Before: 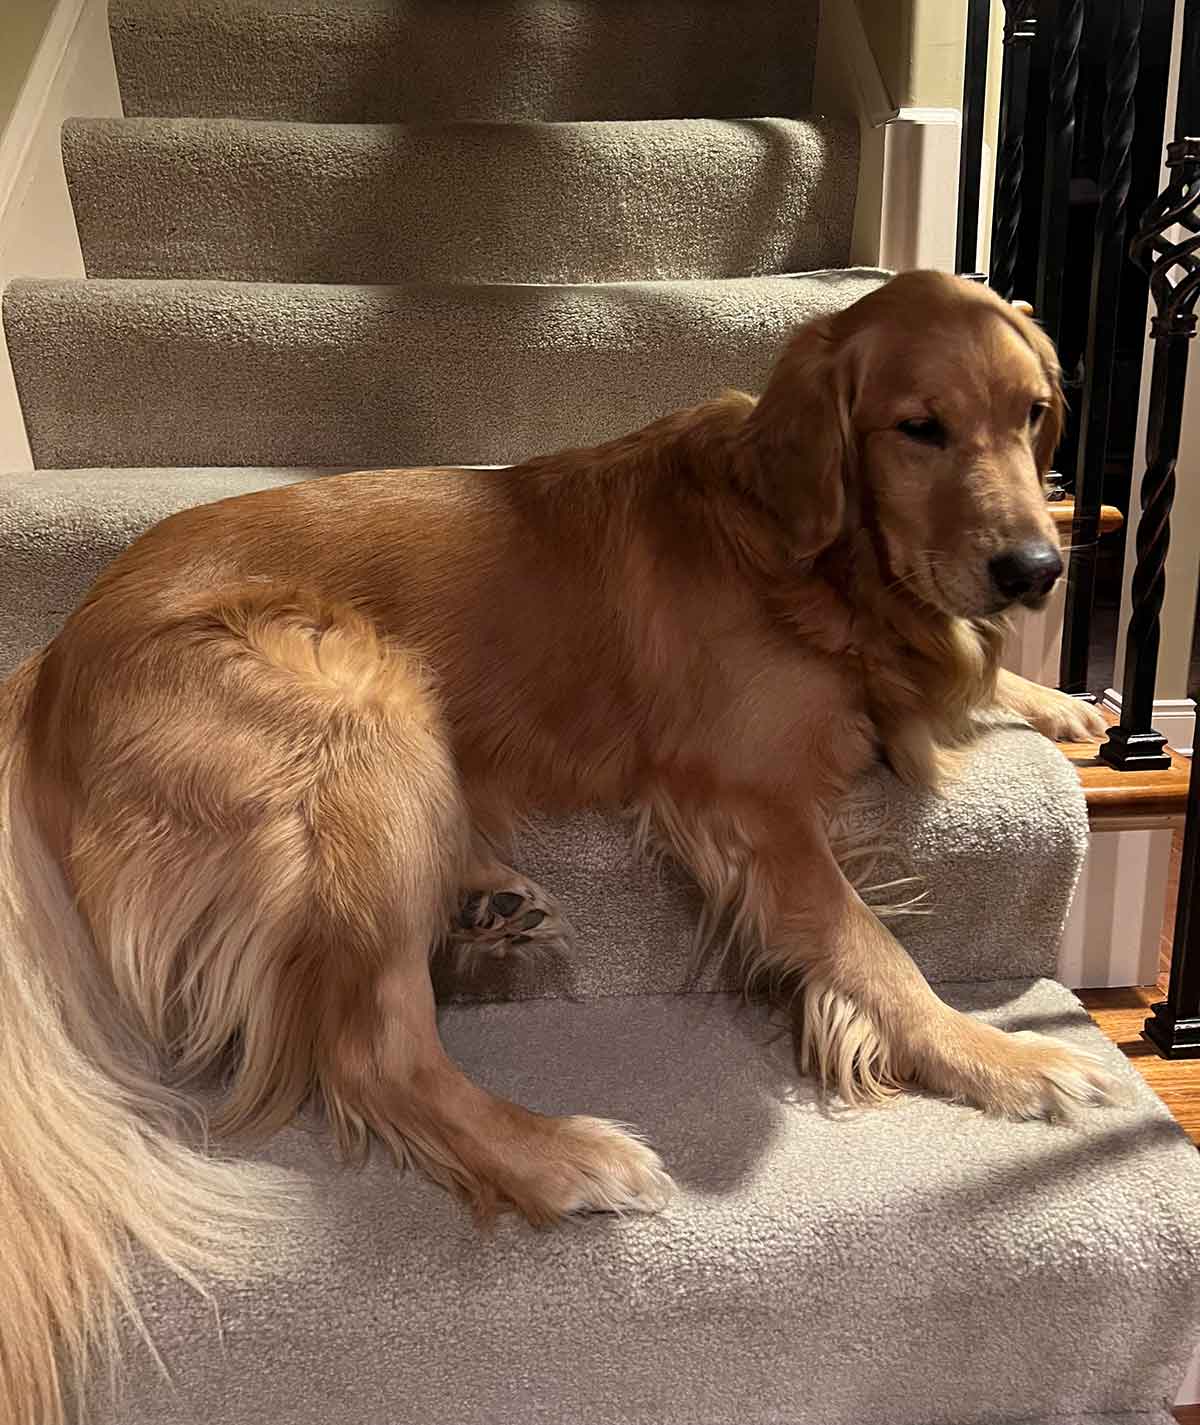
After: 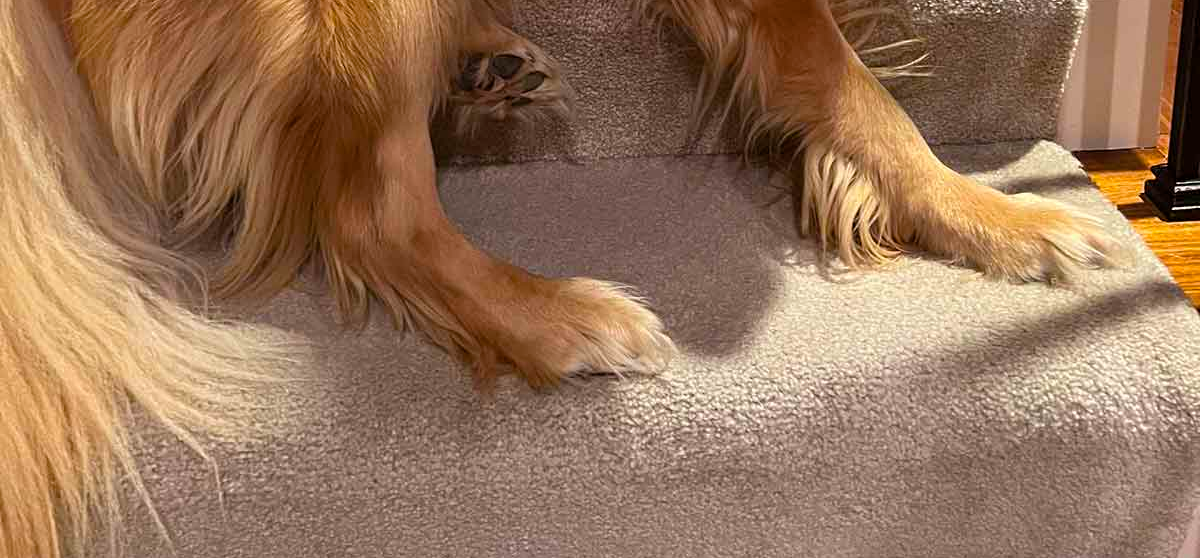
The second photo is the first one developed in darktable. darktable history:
color balance rgb: power › chroma 0.255%, power › hue 62.13°, linear chroma grading › global chroma 0.705%, perceptual saturation grading › global saturation 24.959%, global vibrance 20%
crop and rotate: top 58.875%, bottom 1.947%
